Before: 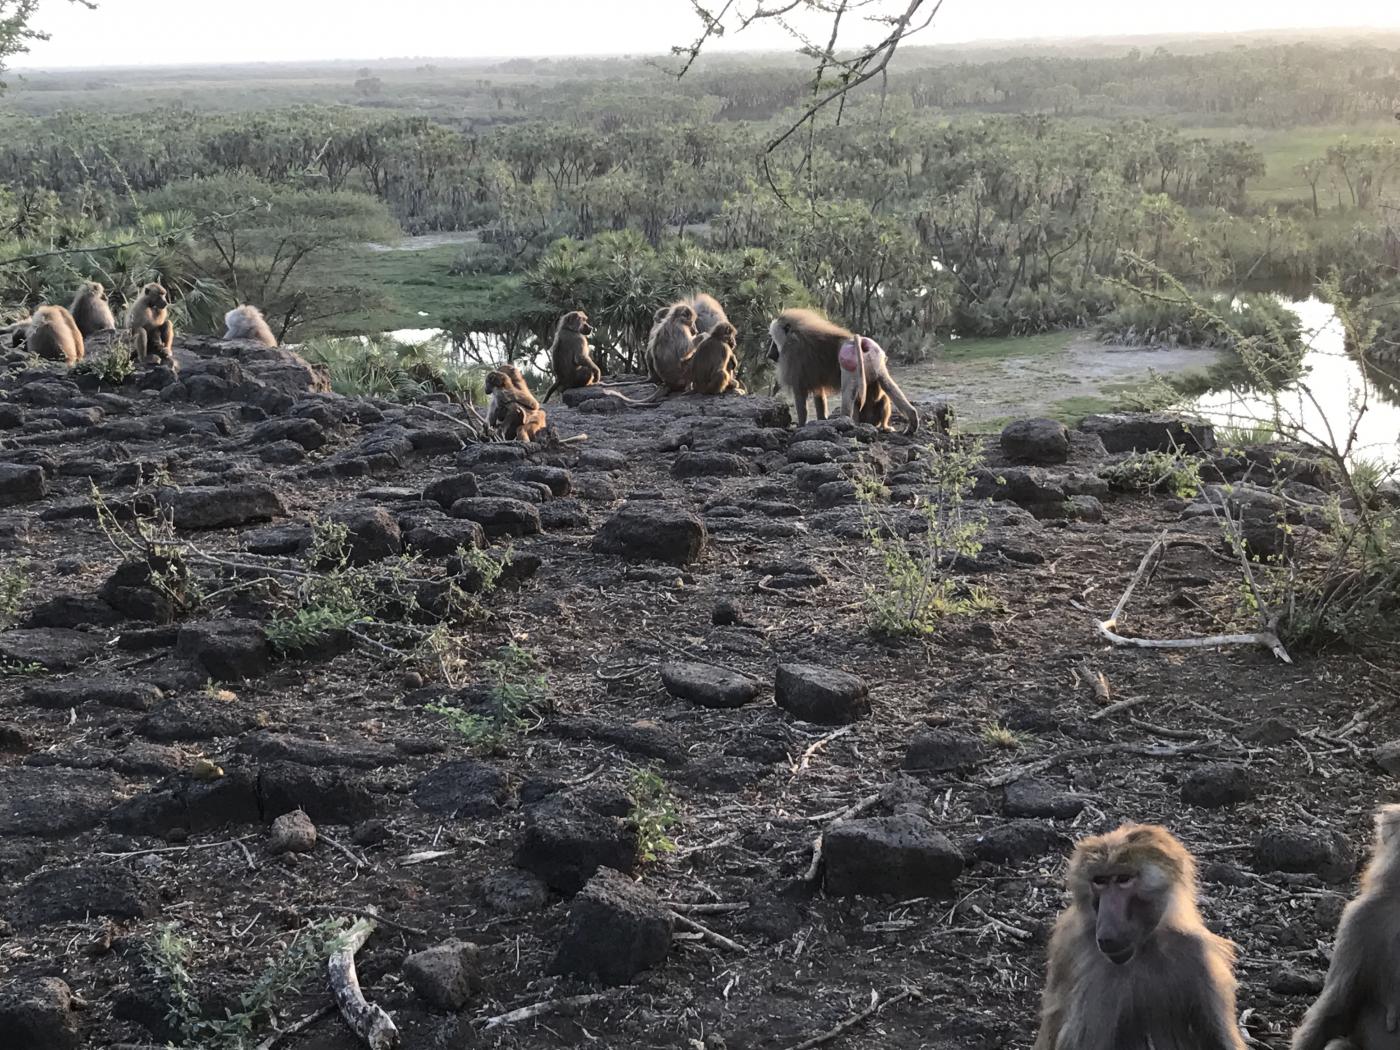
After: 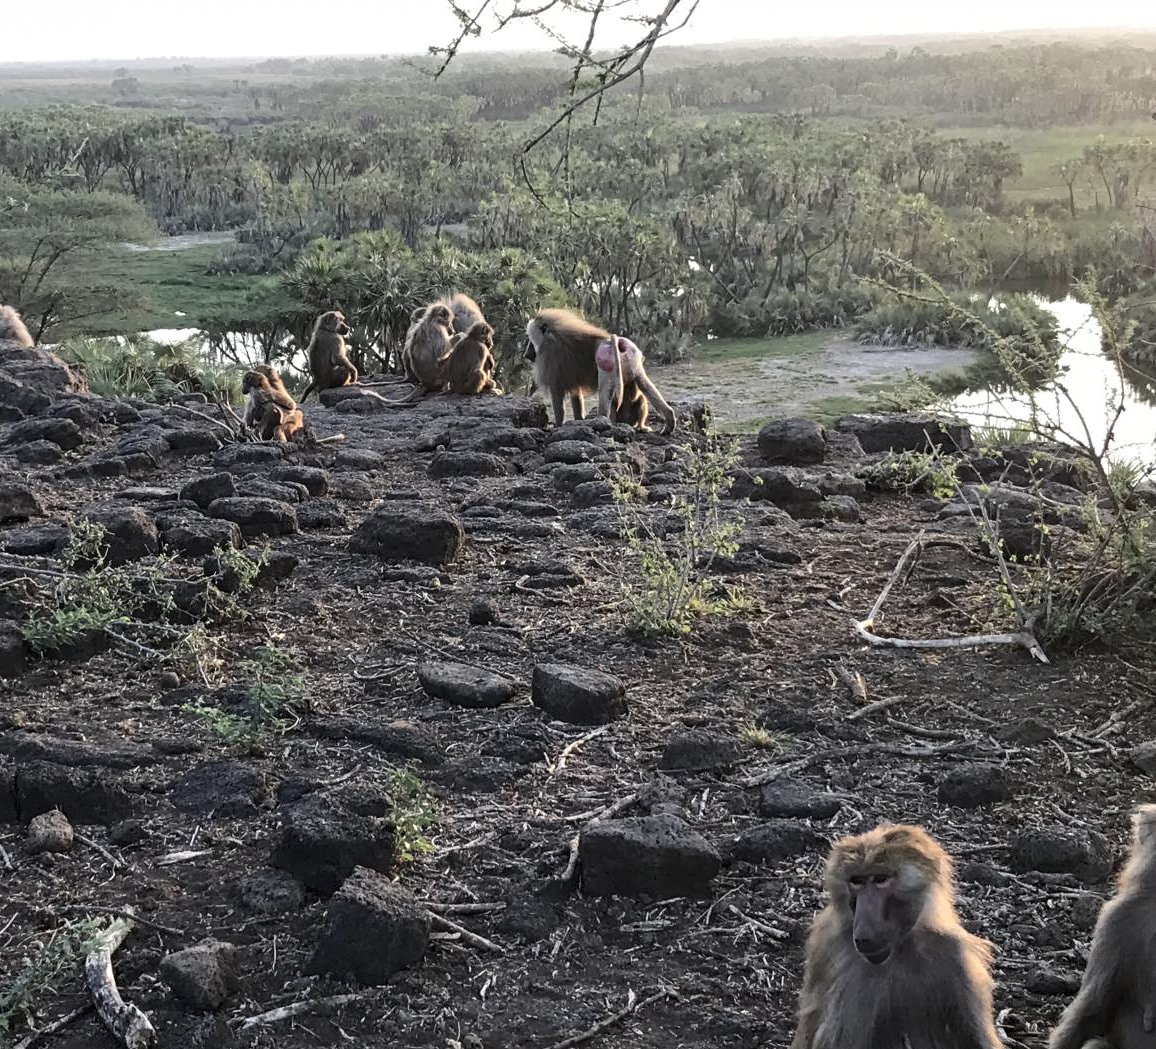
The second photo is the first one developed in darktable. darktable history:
contrast equalizer: y [[0.502, 0.505, 0.512, 0.529, 0.564, 0.588], [0.5 ×6], [0.502, 0.505, 0.512, 0.529, 0.564, 0.588], [0, 0.001, 0.001, 0.004, 0.008, 0.011], [0, 0.001, 0.001, 0.004, 0.008, 0.011]]
crop: left 17.409%, bottom 0.046%
exposure: compensate exposure bias true, compensate highlight preservation false
